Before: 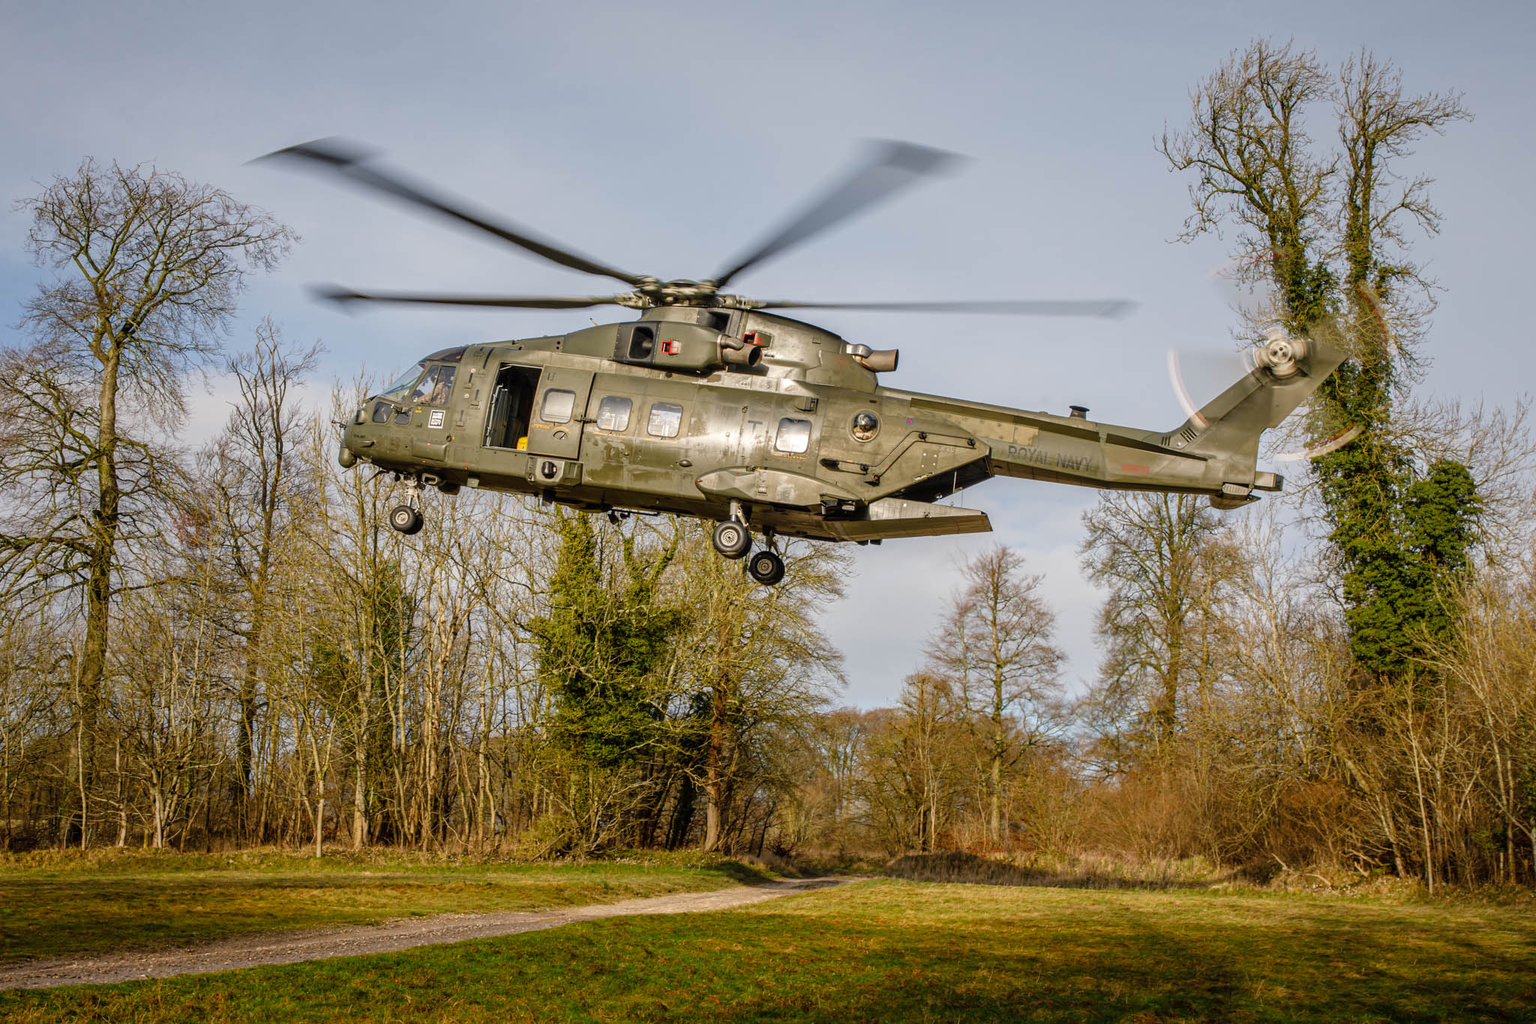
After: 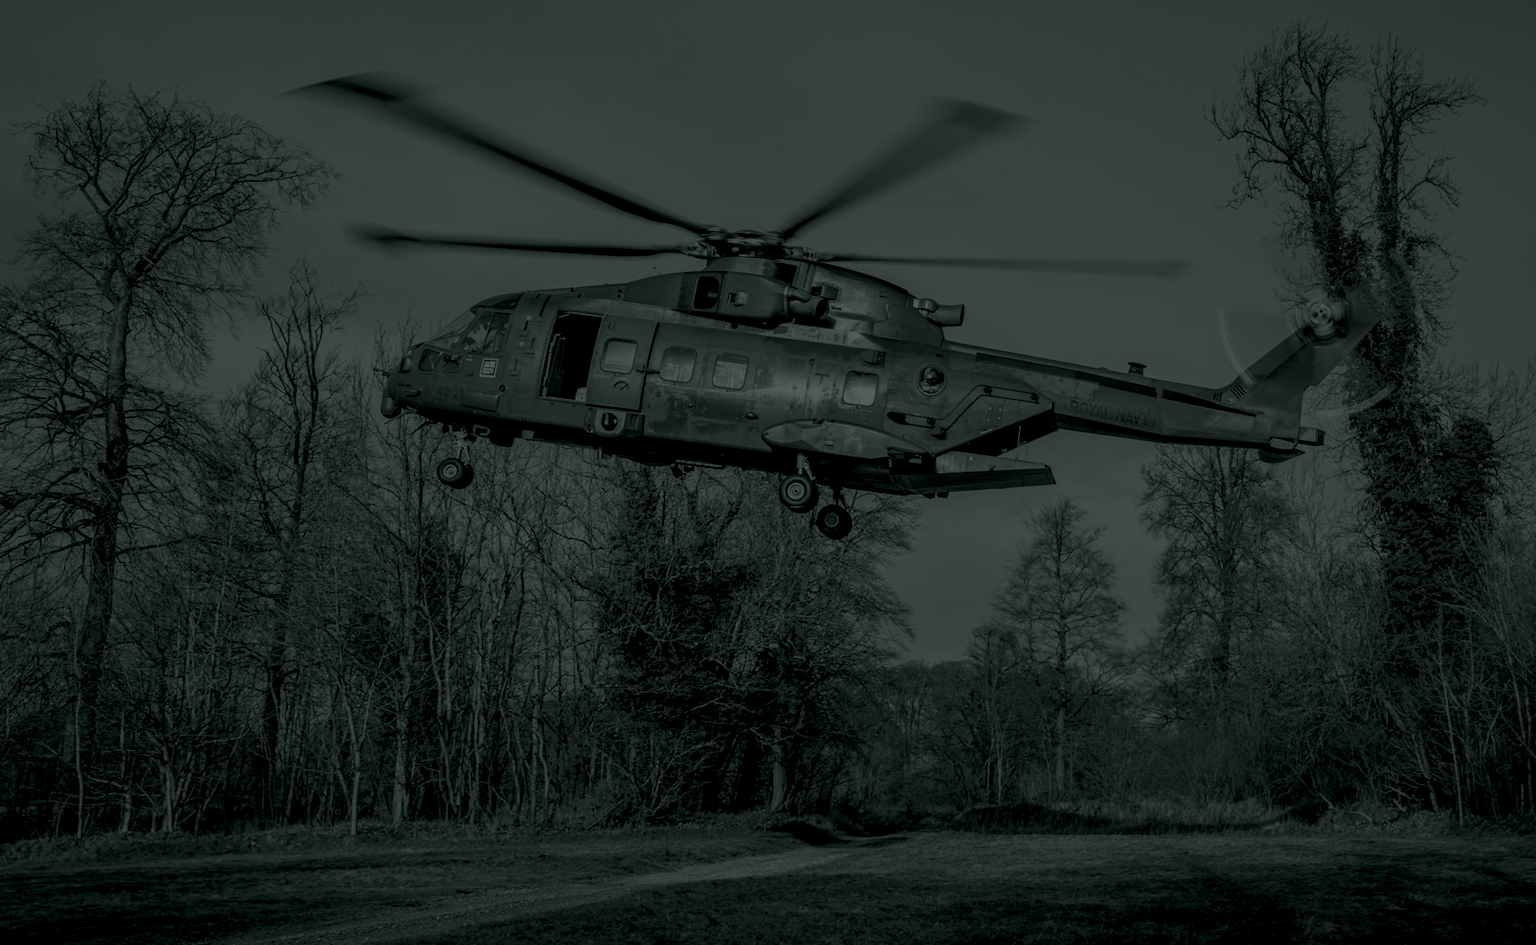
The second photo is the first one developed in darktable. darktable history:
colorize: hue 90°, saturation 19%, lightness 1.59%, version 1
color balance rgb: shadows lift › chroma 5.41%, shadows lift › hue 240°, highlights gain › chroma 3.74%, highlights gain › hue 60°, saturation formula JzAzBz (2021)
rotate and perspective: rotation -0.013°, lens shift (vertical) -0.027, lens shift (horizontal) 0.178, crop left 0.016, crop right 0.989, crop top 0.082, crop bottom 0.918
